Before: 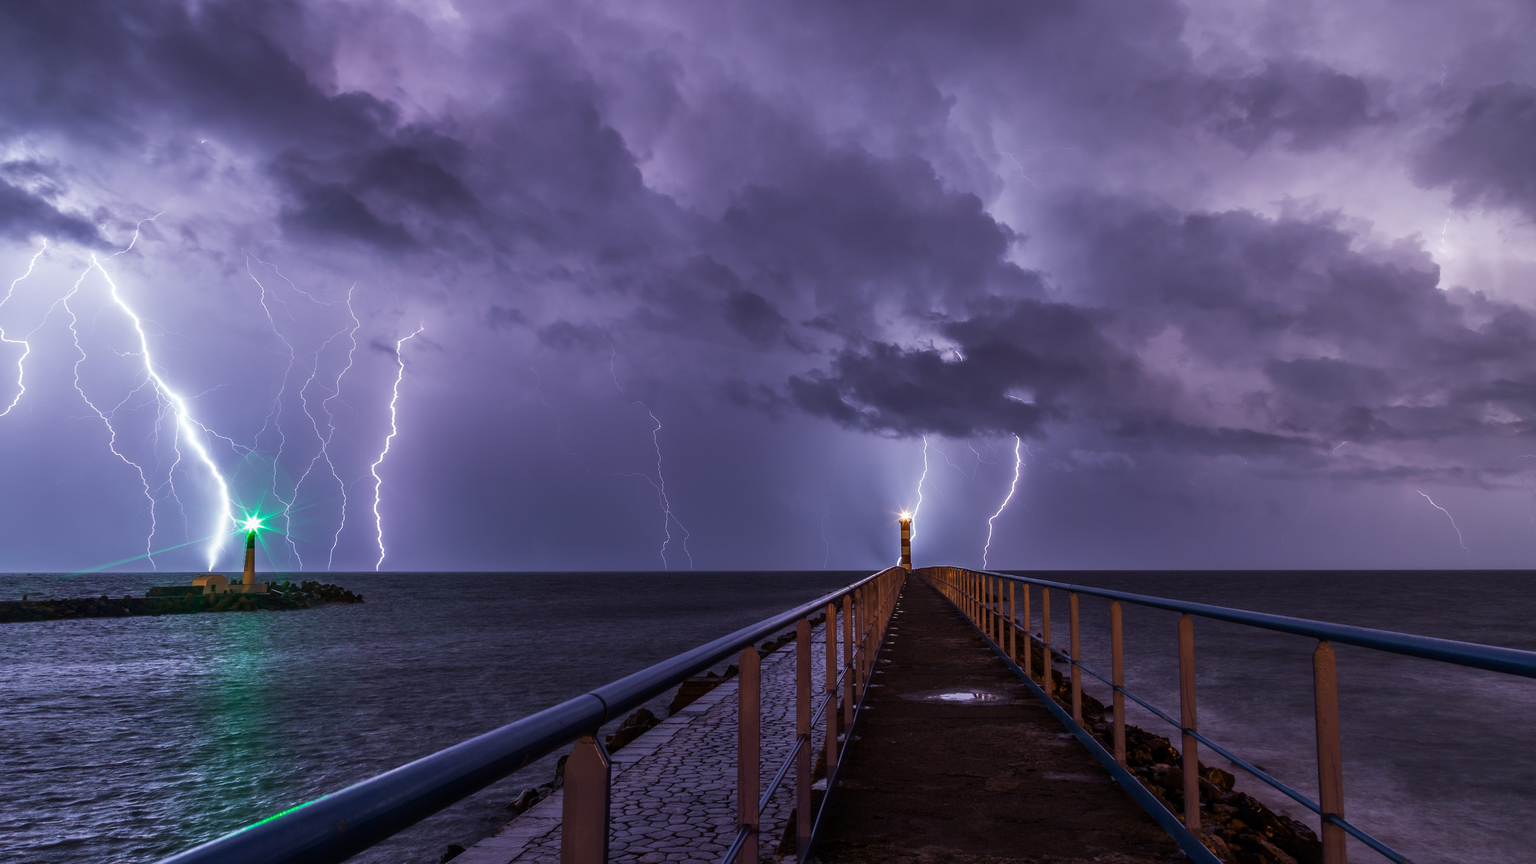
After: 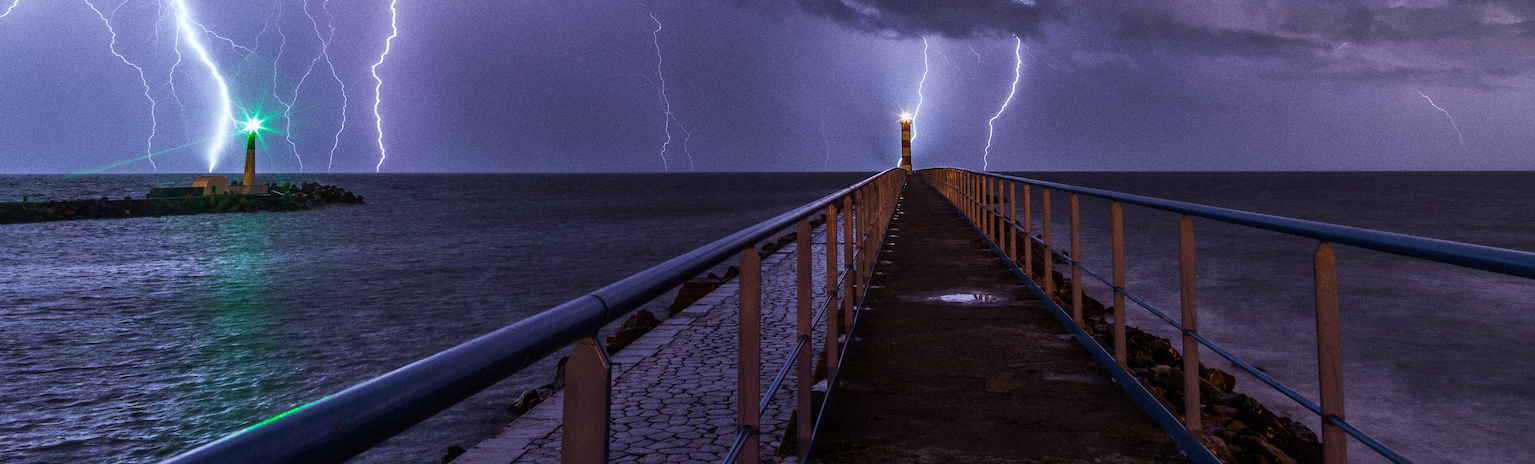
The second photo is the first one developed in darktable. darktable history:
grain: coarseness 14.49 ISO, strength 48.04%, mid-tones bias 35%
white balance: red 0.967, blue 1.049
crop and rotate: top 46.237%
